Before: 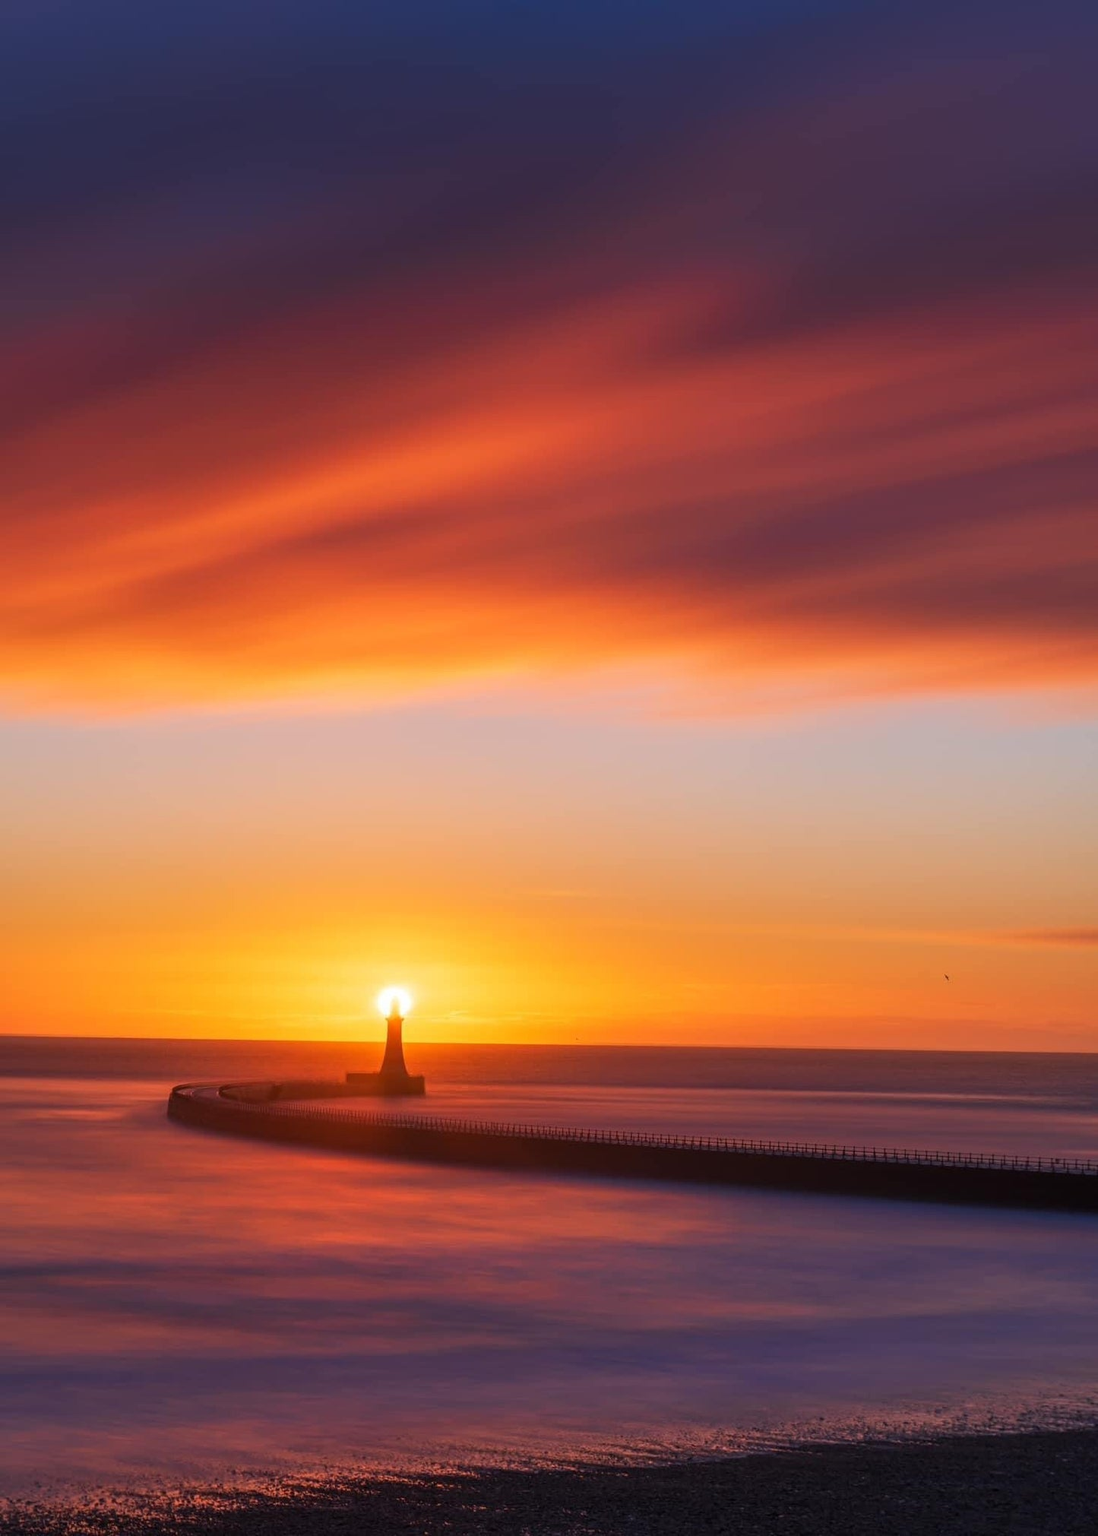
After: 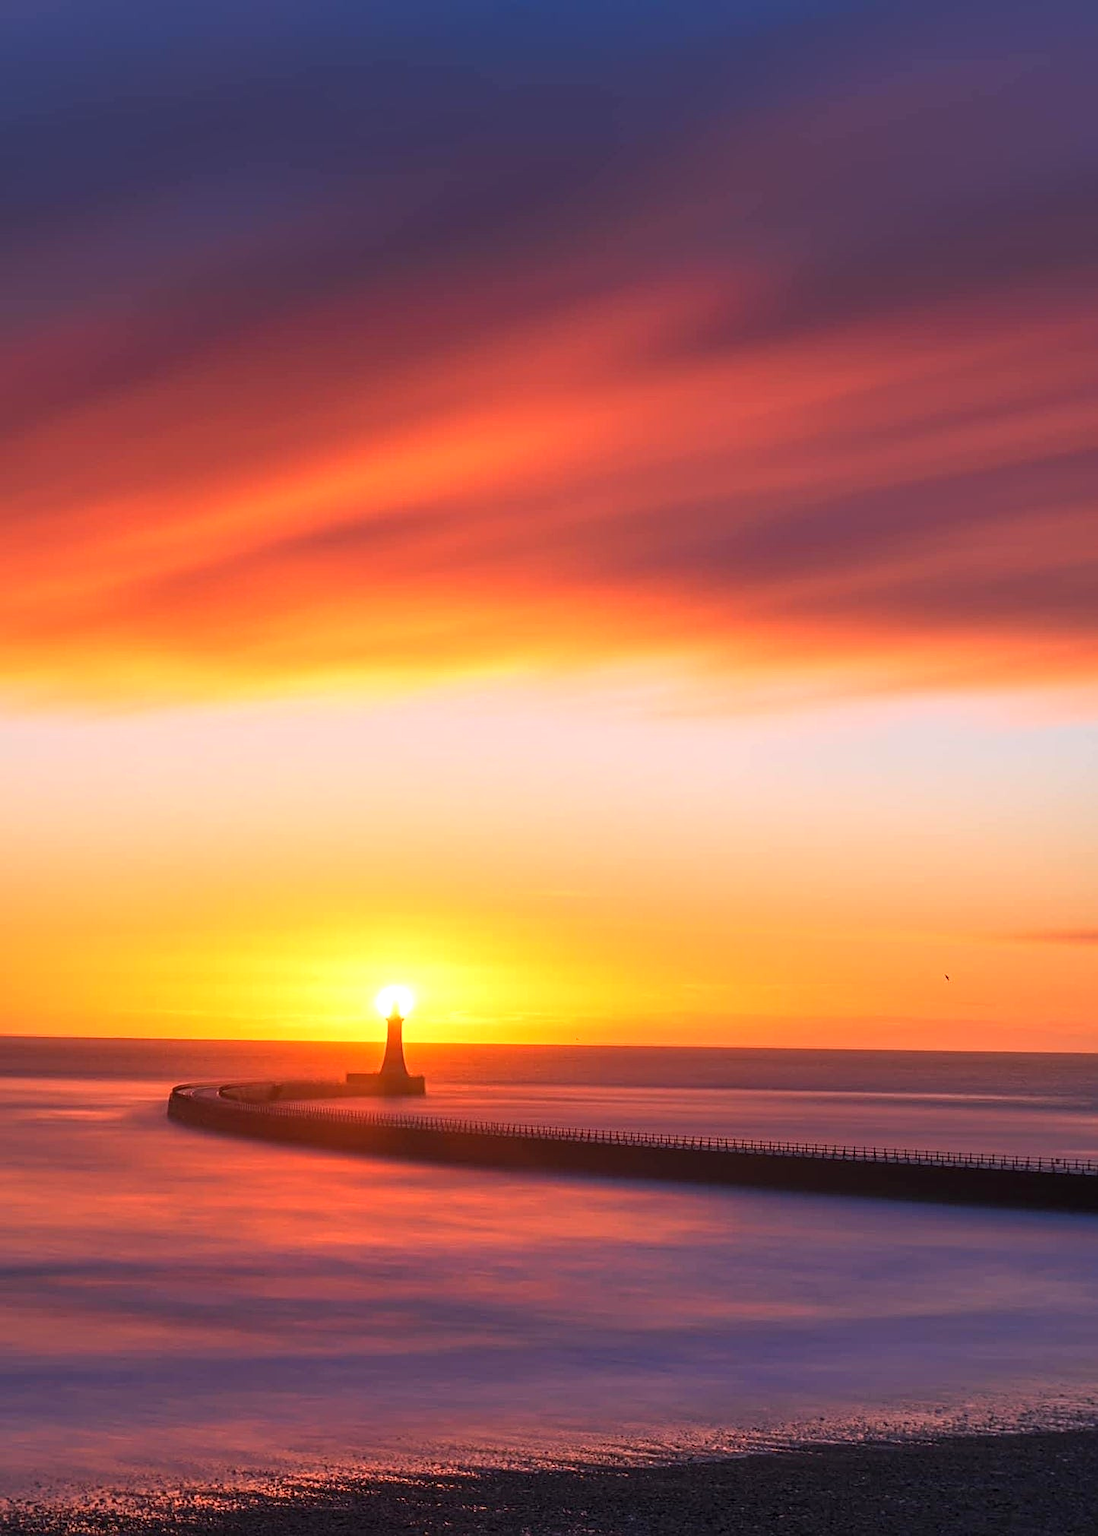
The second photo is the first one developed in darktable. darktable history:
sharpen: on, module defaults
exposure: exposure 0.648 EV, compensate highlight preservation false
